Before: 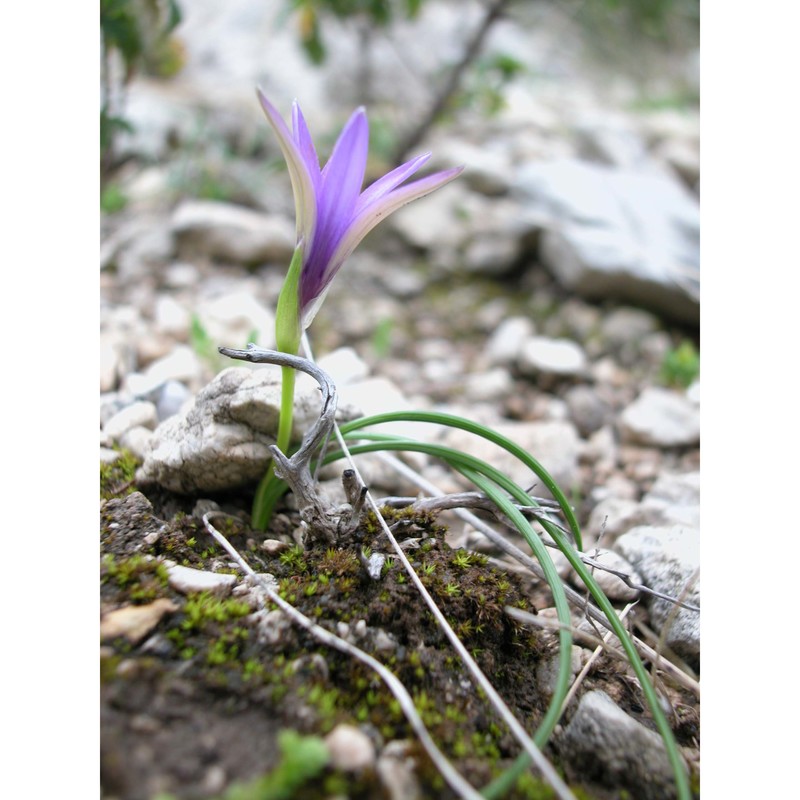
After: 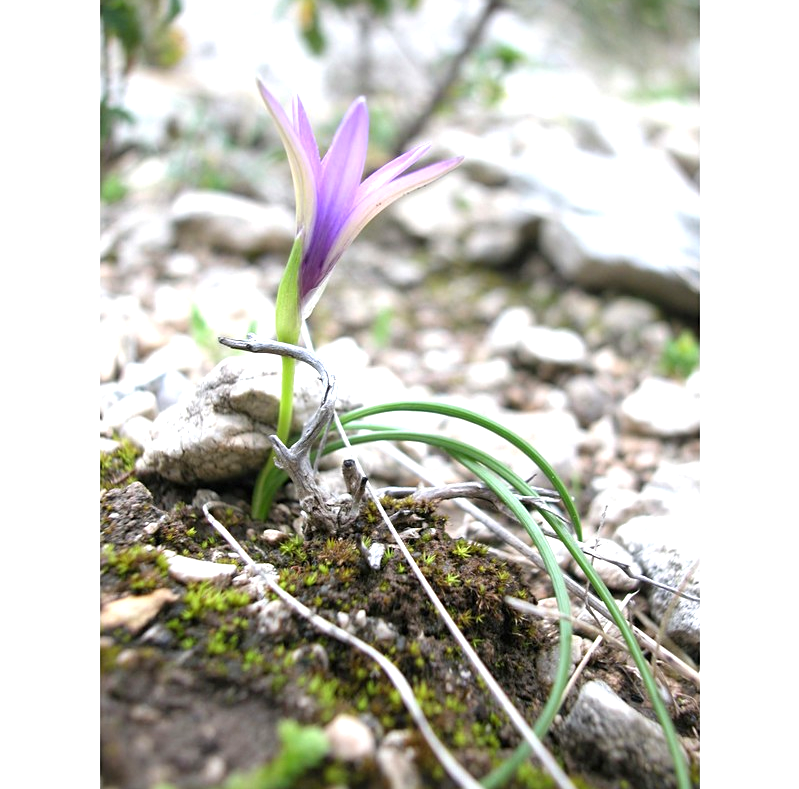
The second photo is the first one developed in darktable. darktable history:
sharpen: amount 0.218
crop: top 1.279%, right 0.064%
exposure: black level correction 0, exposure 0.692 EV, compensate exposure bias true, compensate highlight preservation false
